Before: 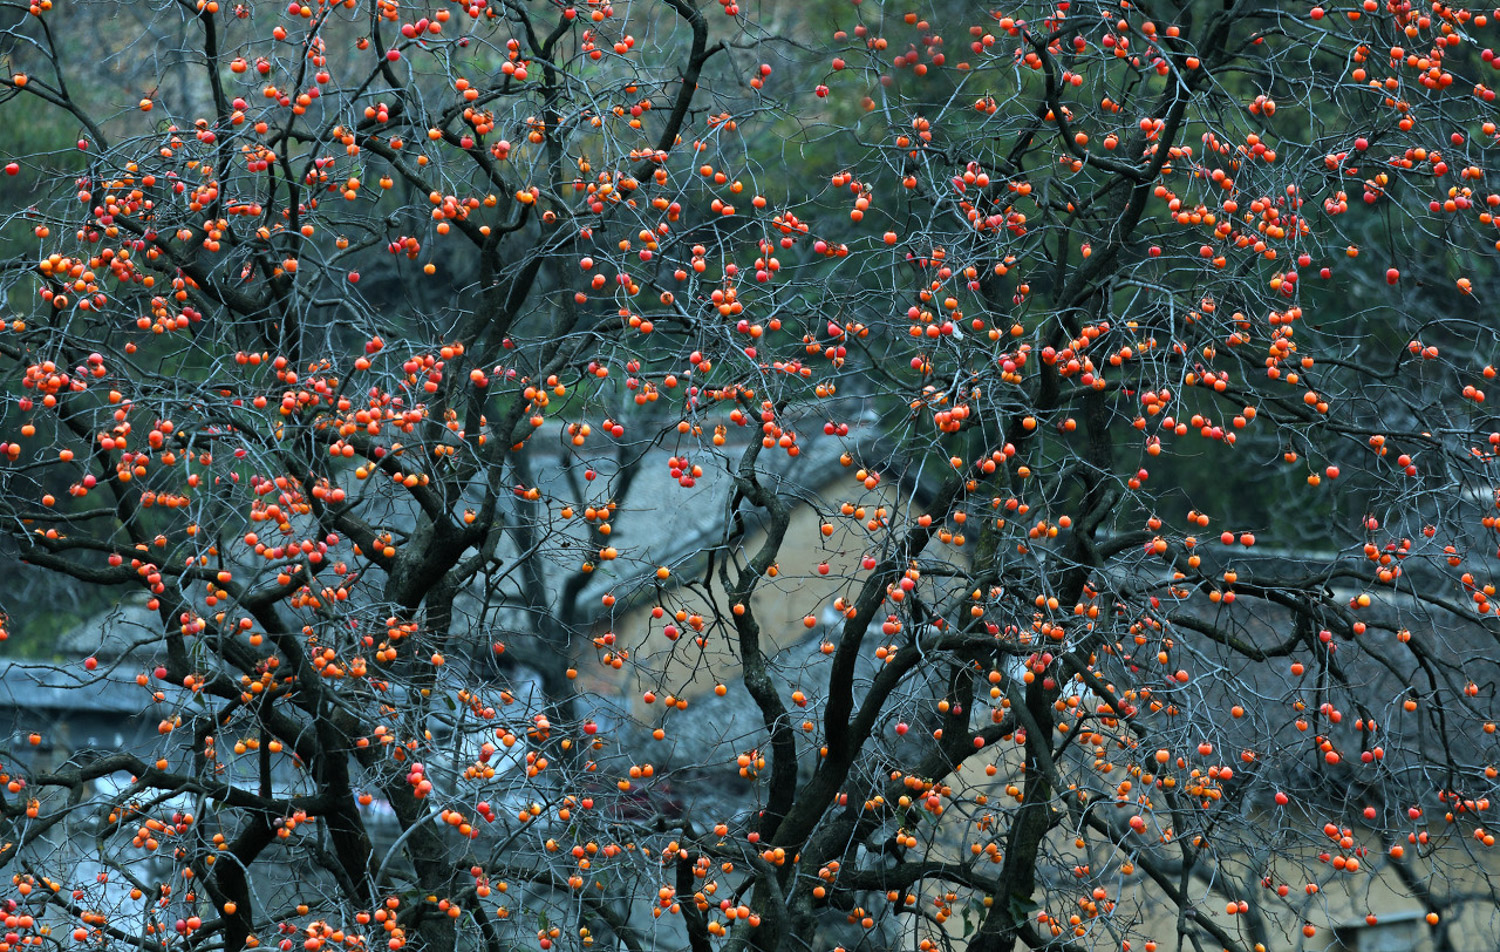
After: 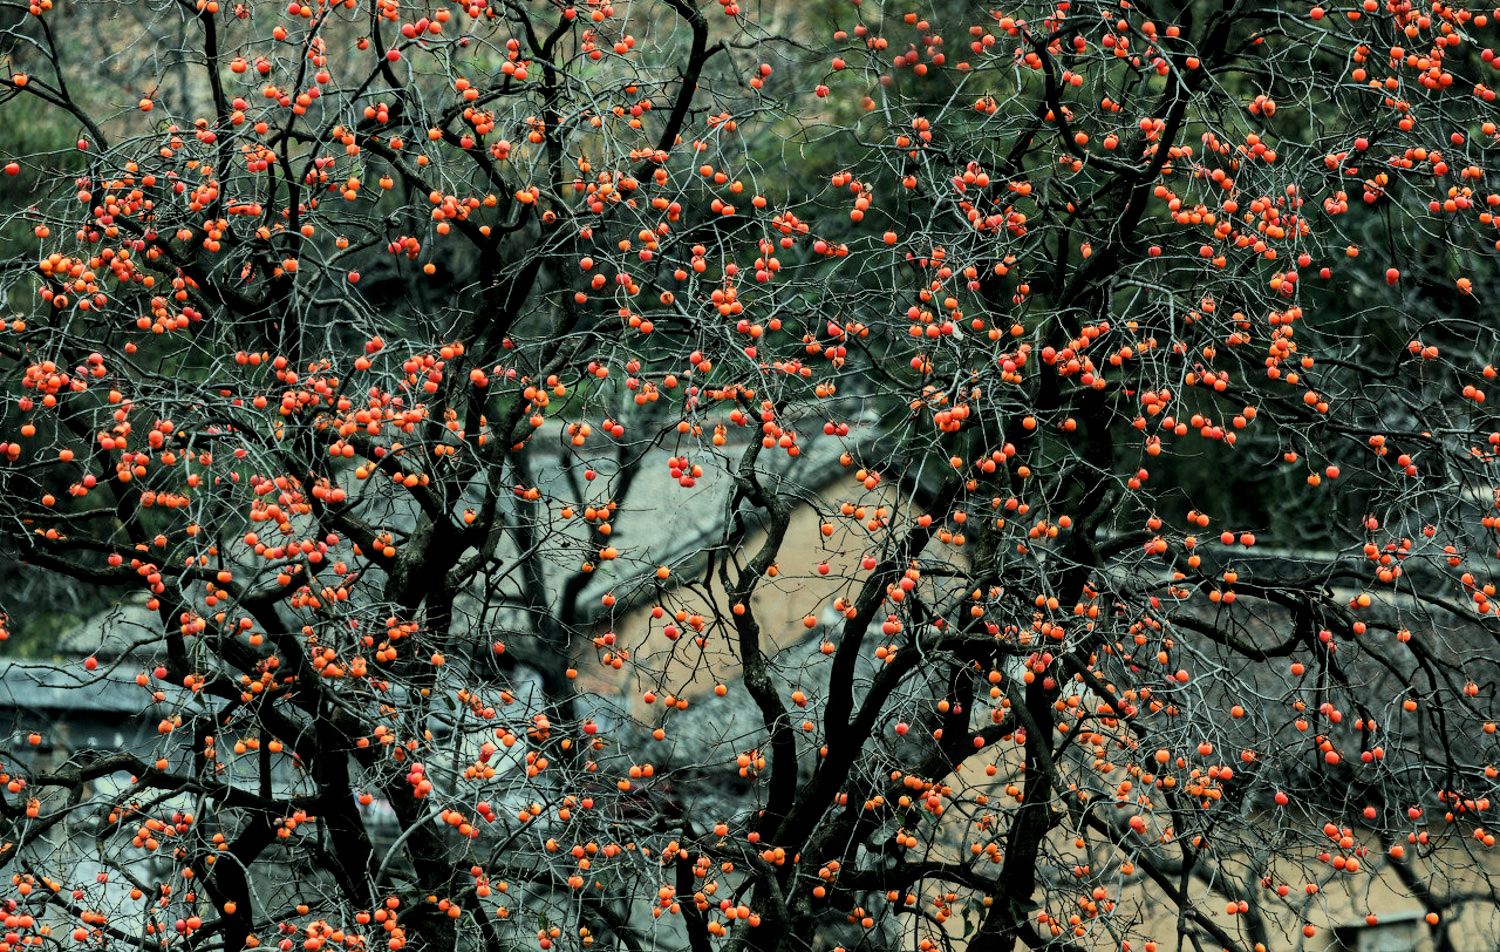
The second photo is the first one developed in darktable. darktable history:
local contrast: on, module defaults
contrast brightness saturation: contrast 0.24, brightness 0.09
filmic rgb: black relative exposure -6.15 EV, white relative exposure 6.96 EV, hardness 2.23, color science v6 (2022)
white balance: red 1.138, green 0.996, blue 0.812
